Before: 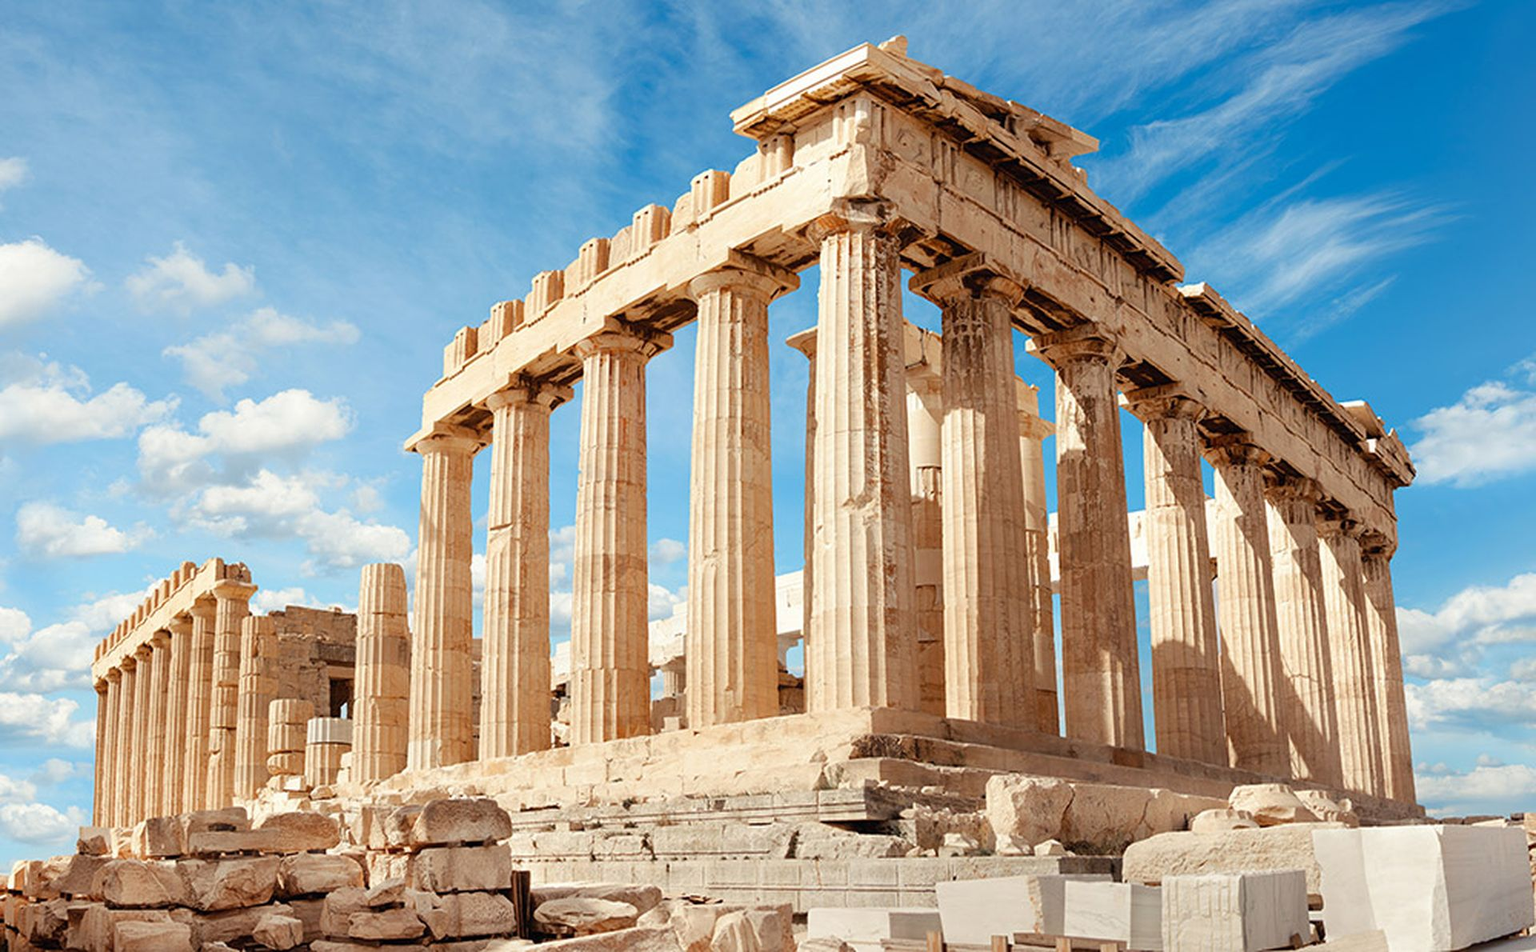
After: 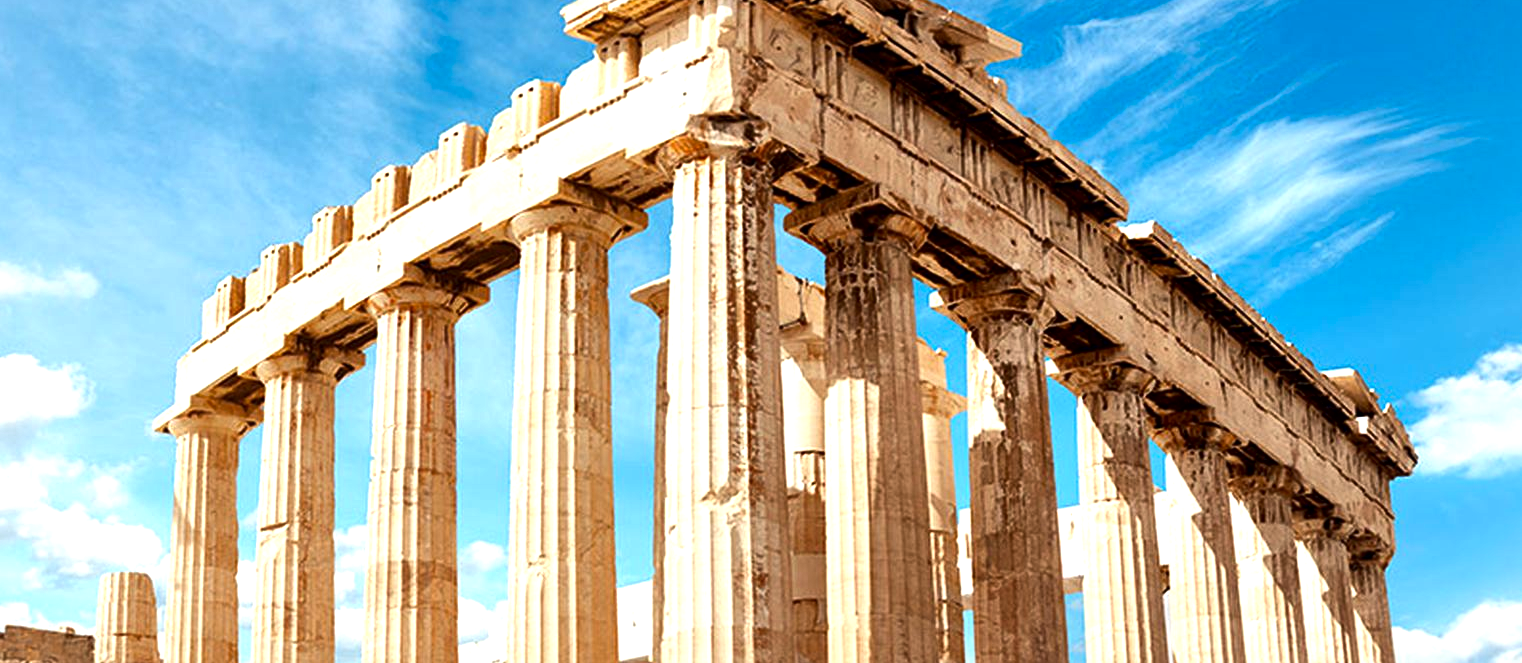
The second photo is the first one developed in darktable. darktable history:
local contrast: mode bilateral grid, contrast 99, coarseness 100, detail 165%, midtone range 0.2
tone equalizer: -8 EV -0.43 EV, -7 EV -0.41 EV, -6 EV -0.339 EV, -5 EV -0.205 EV, -3 EV 0.237 EV, -2 EV 0.362 EV, -1 EV 0.381 EV, +0 EV 0.413 EV, edges refinement/feathering 500, mask exposure compensation -1.57 EV, preserve details no
crop: left 18.369%, top 11.12%, right 2.353%, bottom 33.129%
color balance rgb: linear chroma grading › shadows -8.445%, linear chroma grading › global chroma 9.766%, perceptual saturation grading › global saturation 0.659%, perceptual brilliance grading › global brilliance 4.405%
